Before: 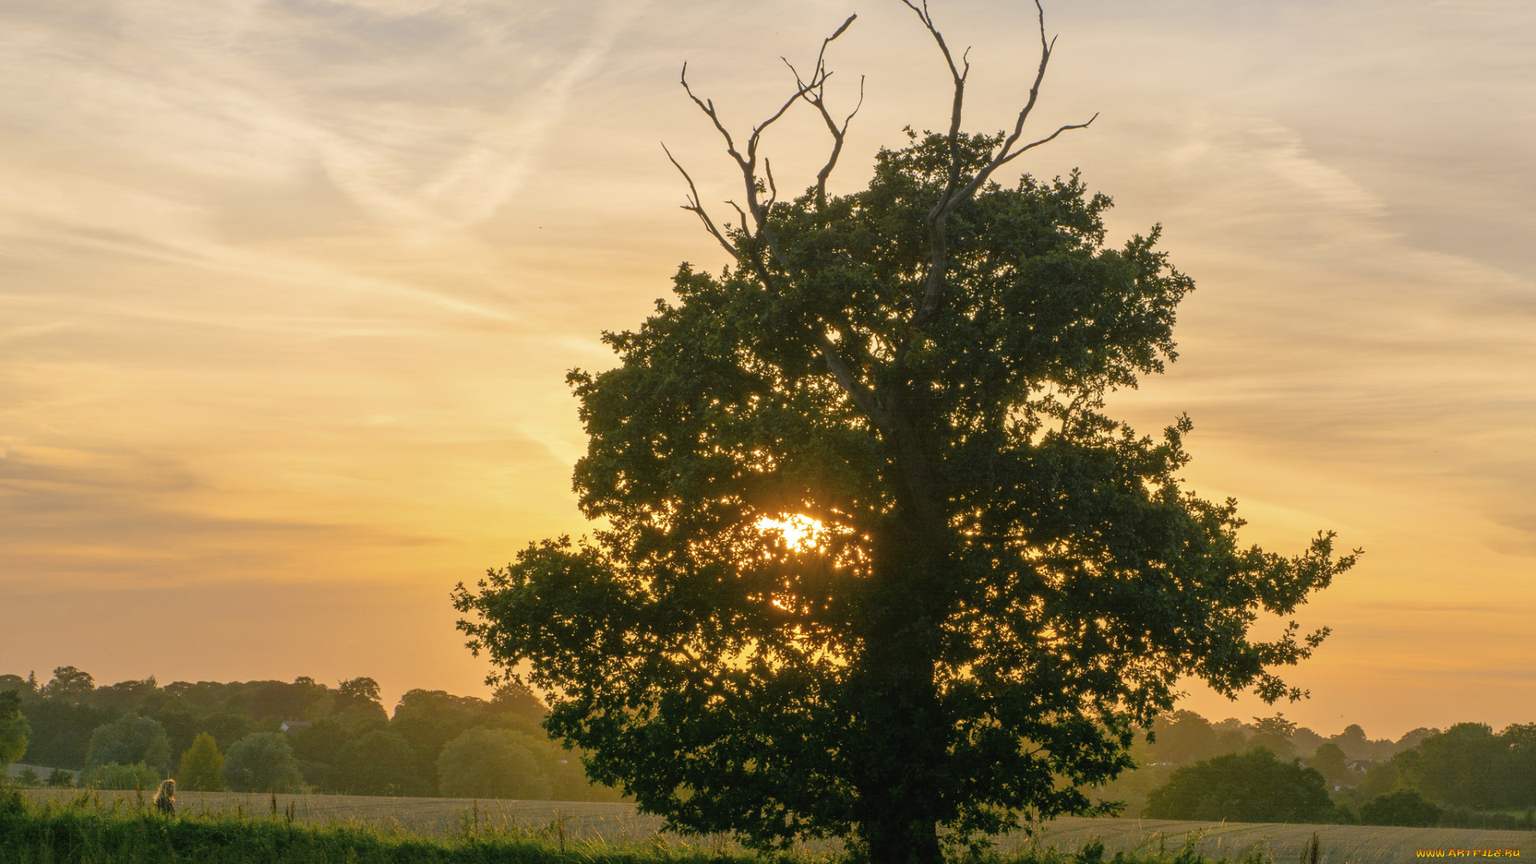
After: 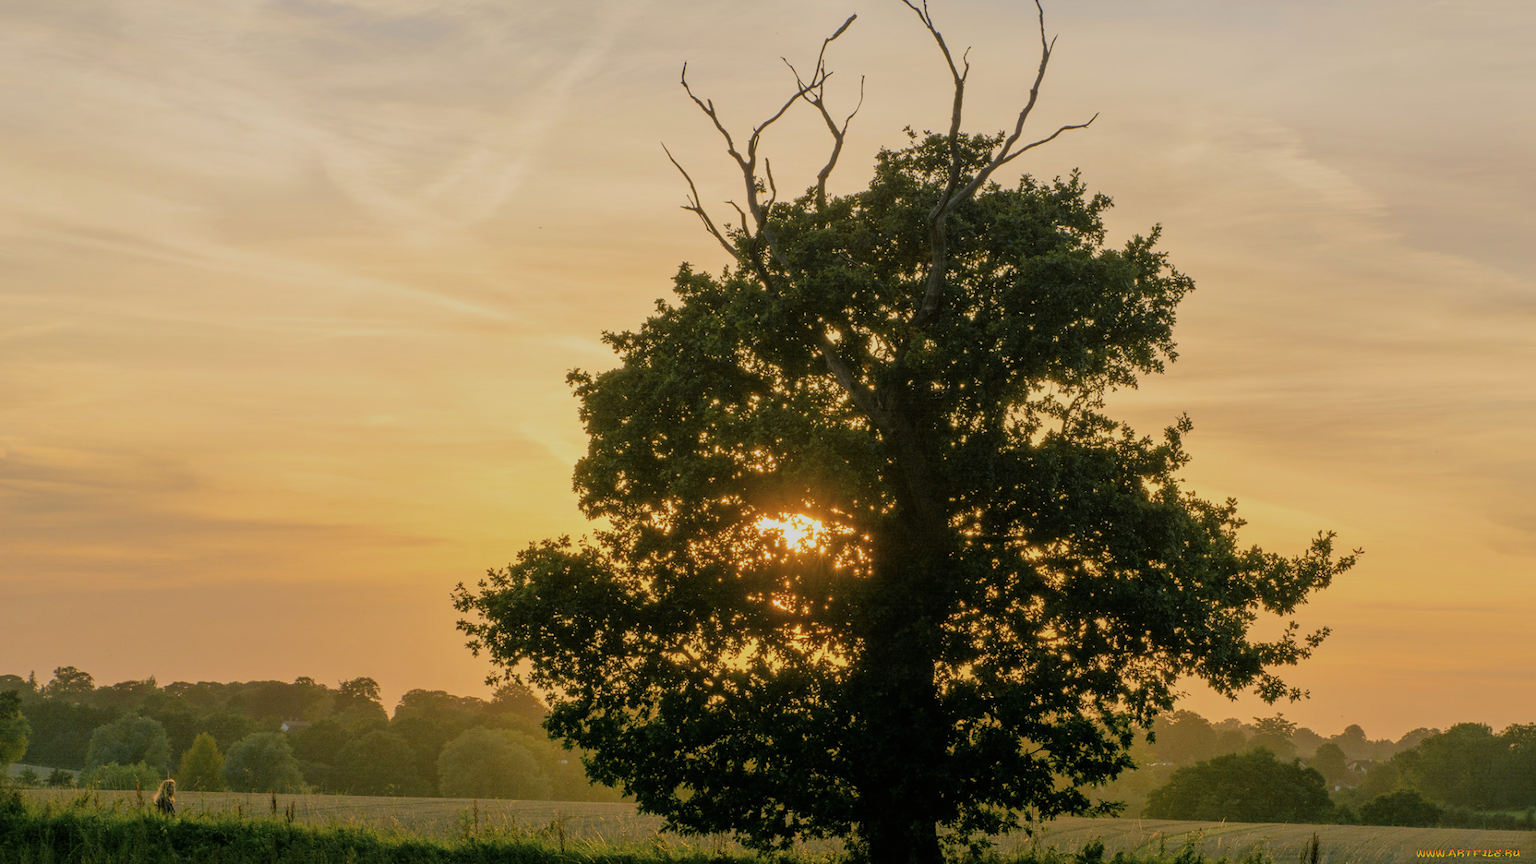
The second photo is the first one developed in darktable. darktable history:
filmic rgb: black relative exposure -7.65 EV, white relative exposure 4.56 EV, hardness 3.61
velvia: on, module defaults
